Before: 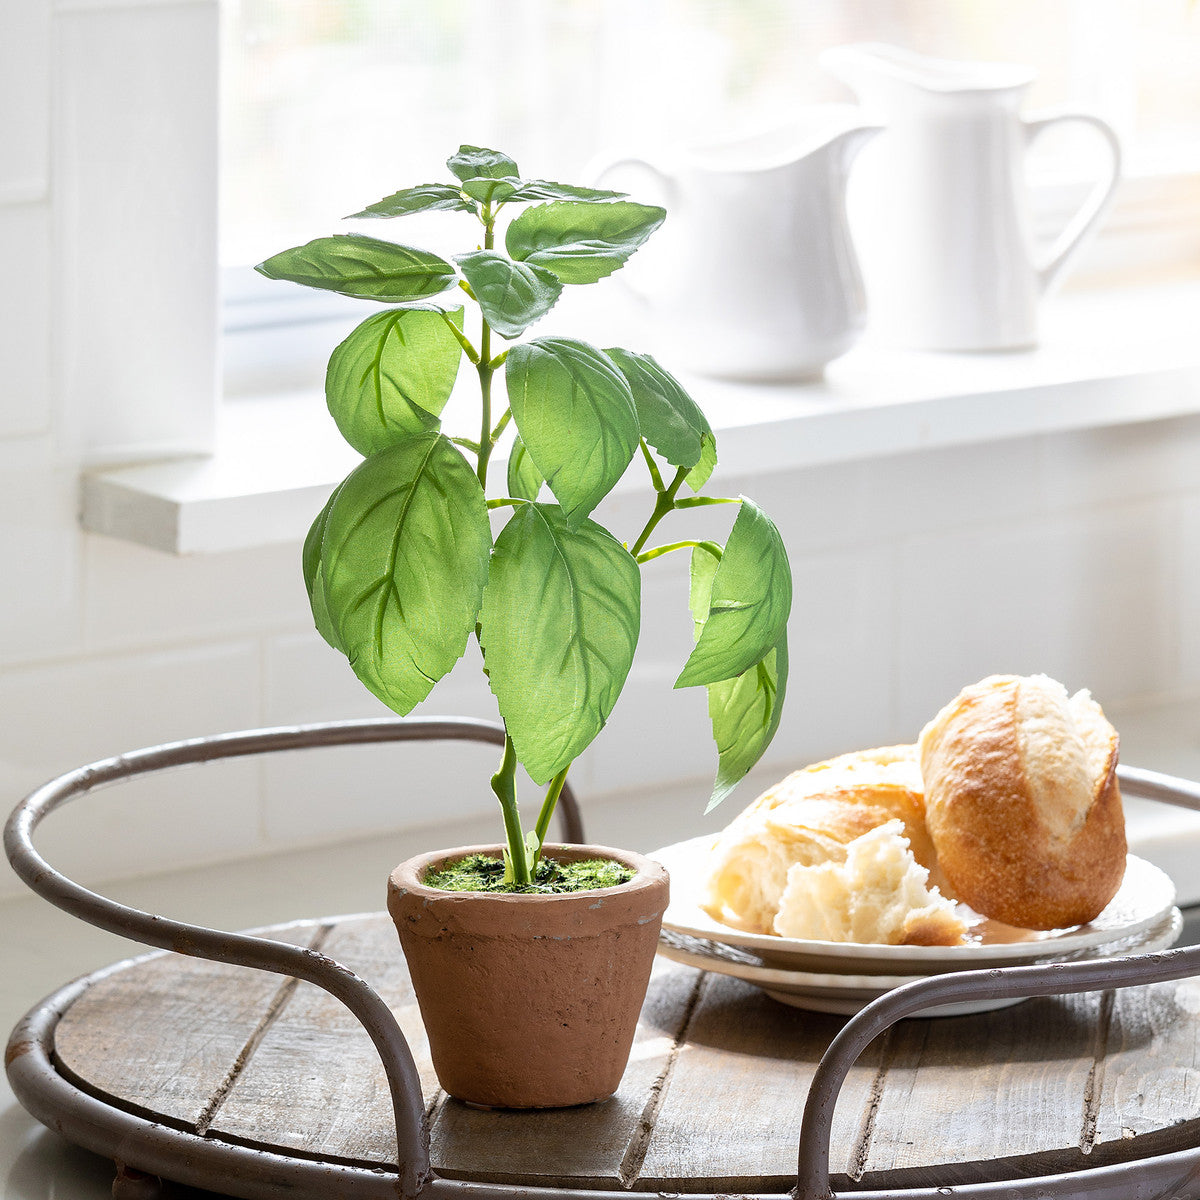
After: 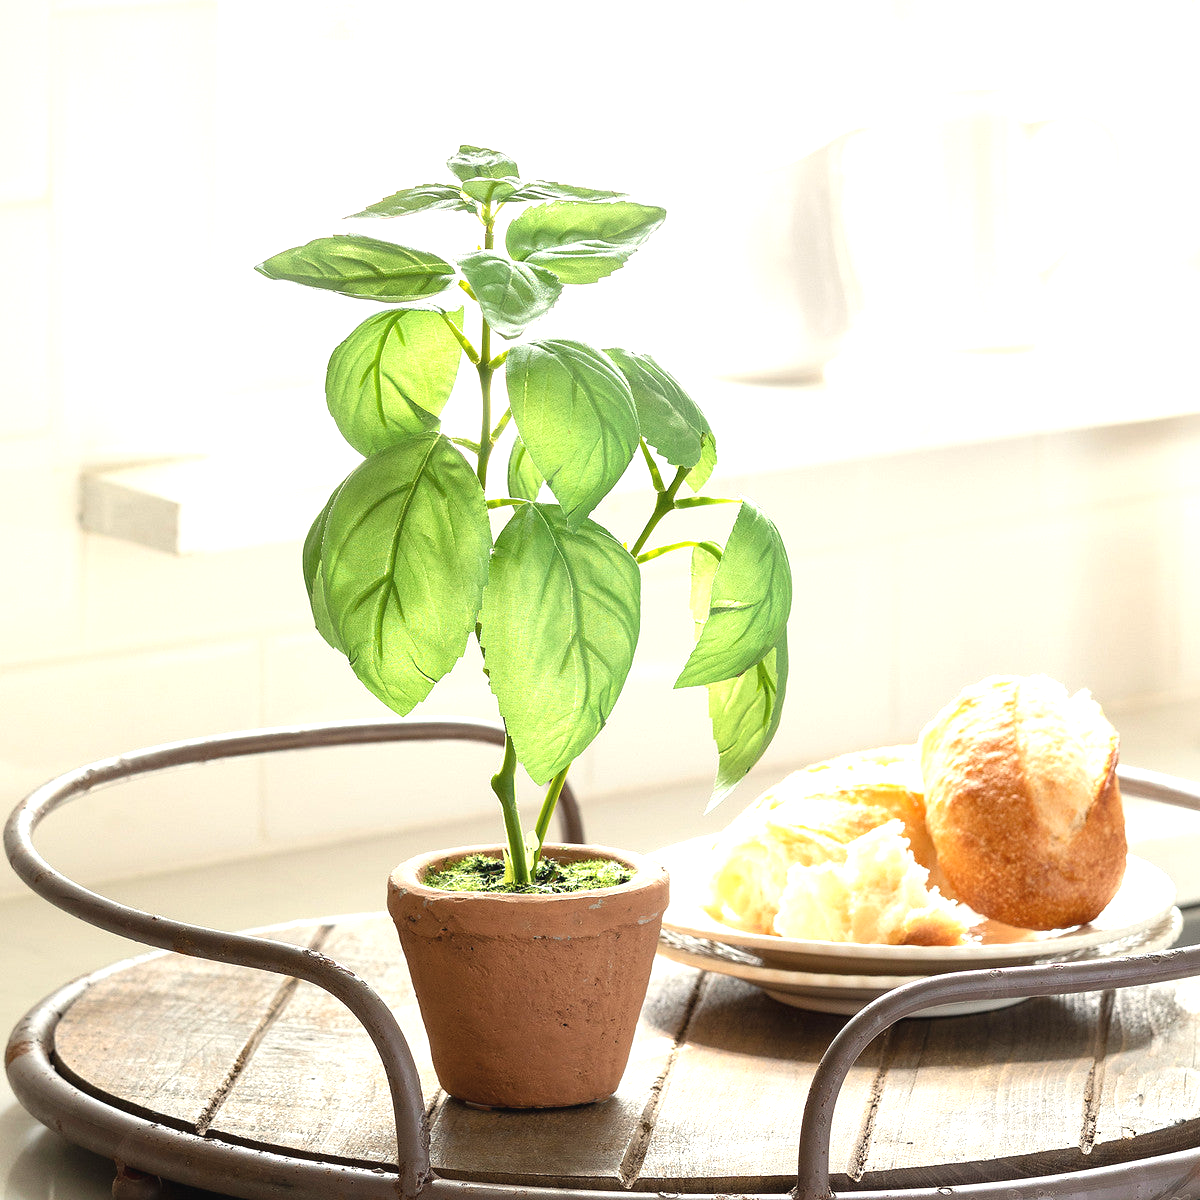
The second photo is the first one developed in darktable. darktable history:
exposure: black level correction -0.002, exposure 0.708 EV, compensate exposure bias true, compensate highlight preservation false
white balance: red 1.029, blue 0.92
